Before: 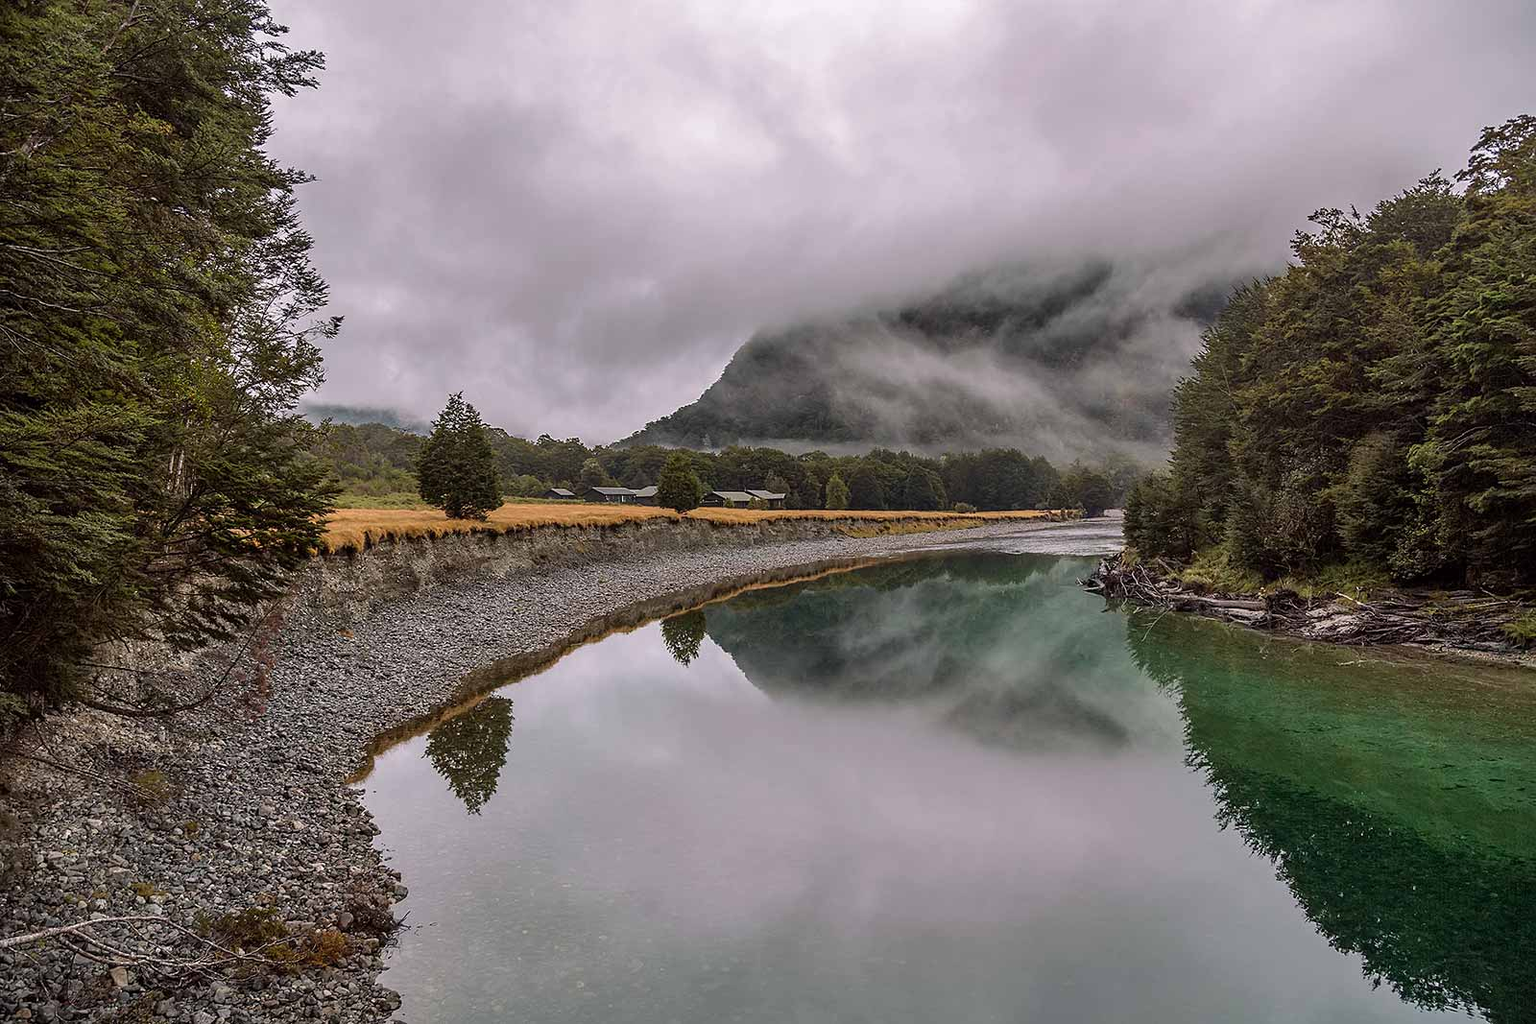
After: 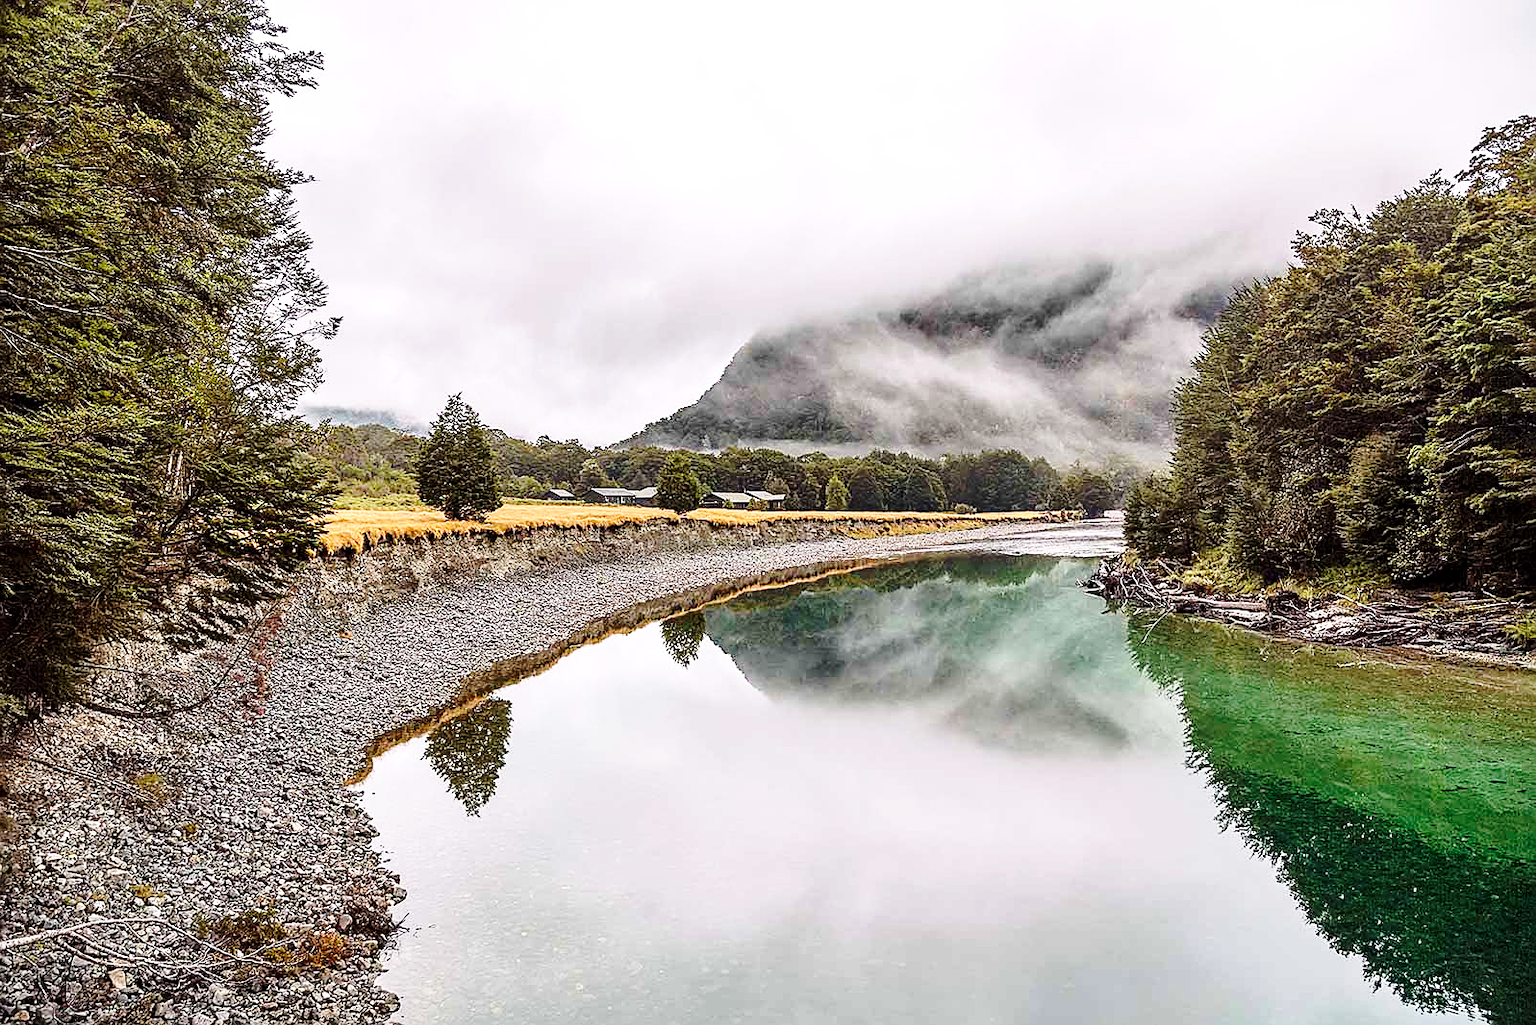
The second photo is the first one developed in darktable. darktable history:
base curve: curves: ch0 [(0, 0) (0.036, 0.037) (0.121, 0.228) (0.46, 0.76) (0.859, 0.983) (1, 1)], preserve colors none
crop and rotate: left 0.126%
exposure: black level correction 0.001, exposure 0.675 EV, compensate highlight preservation false
sharpen: on, module defaults
